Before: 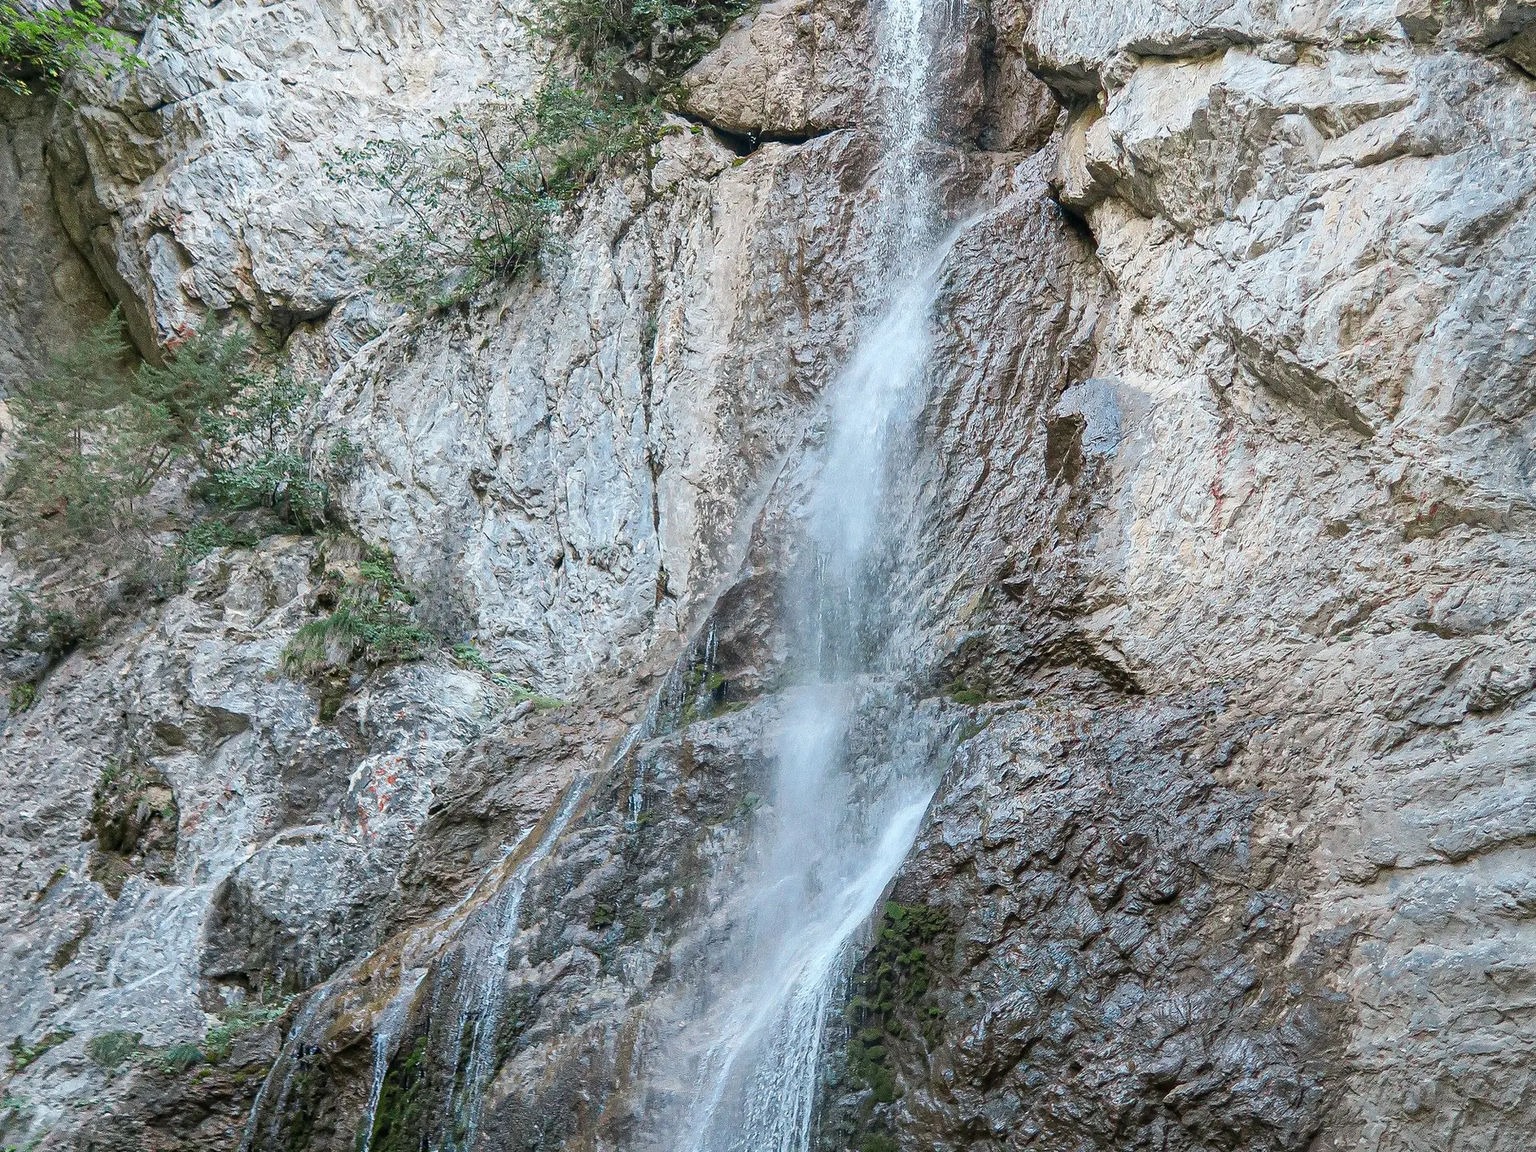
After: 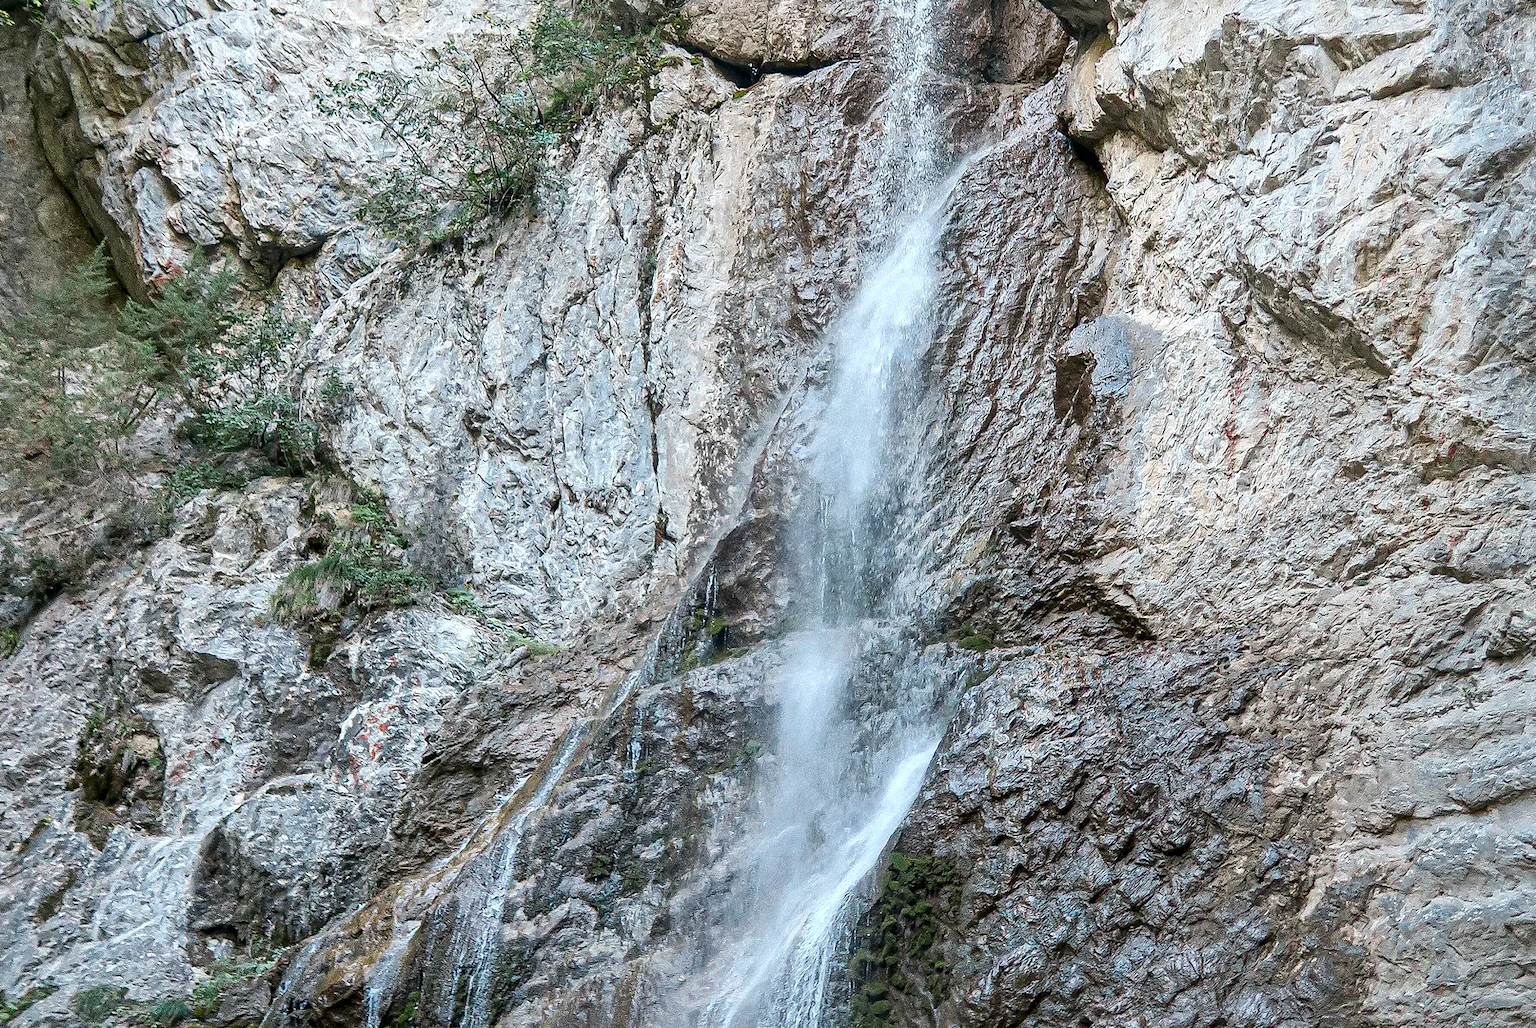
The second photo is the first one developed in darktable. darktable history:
local contrast: mode bilateral grid, contrast 24, coarseness 60, detail 151%, midtone range 0.2
crop: left 1.183%, top 6.138%, right 1.288%, bottom 6.826%
